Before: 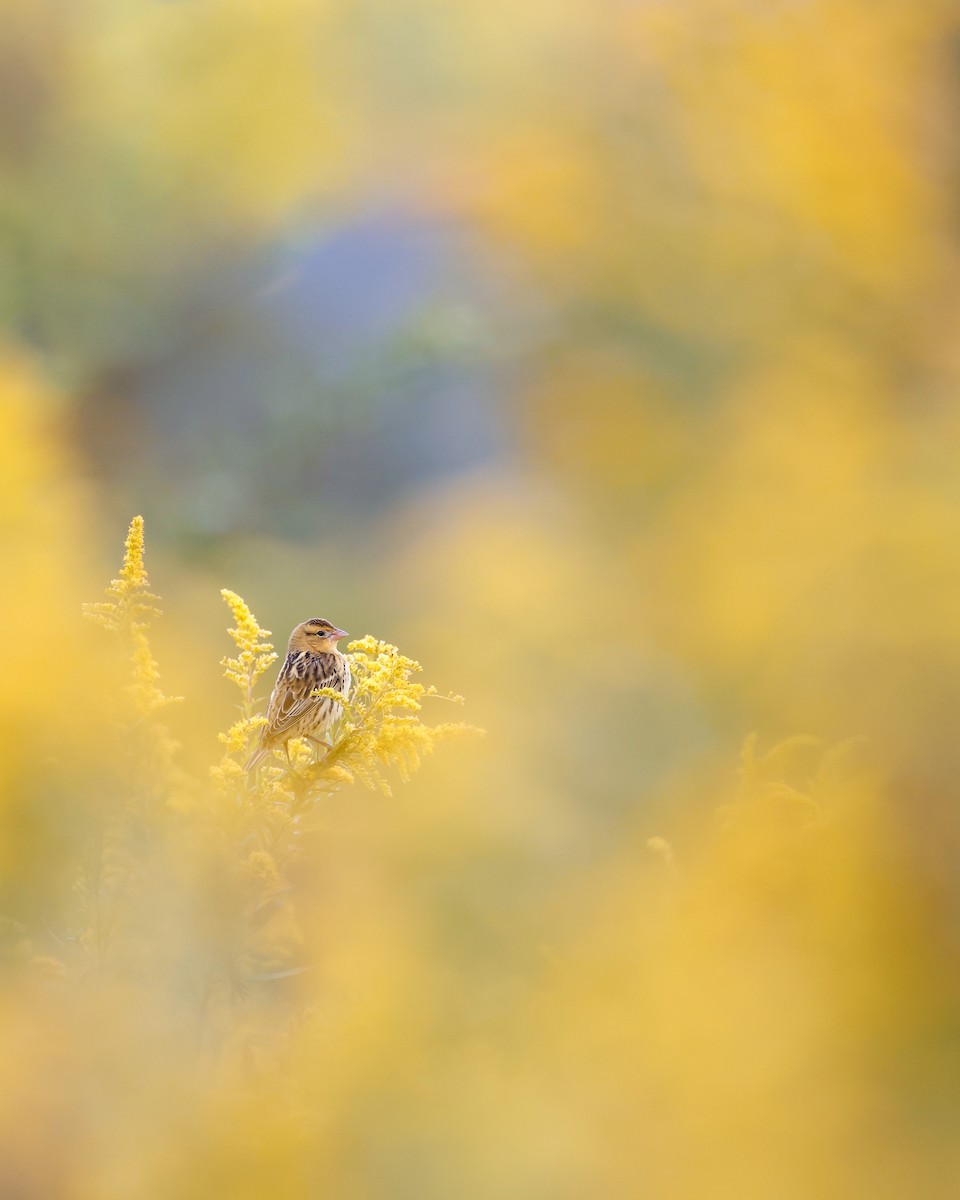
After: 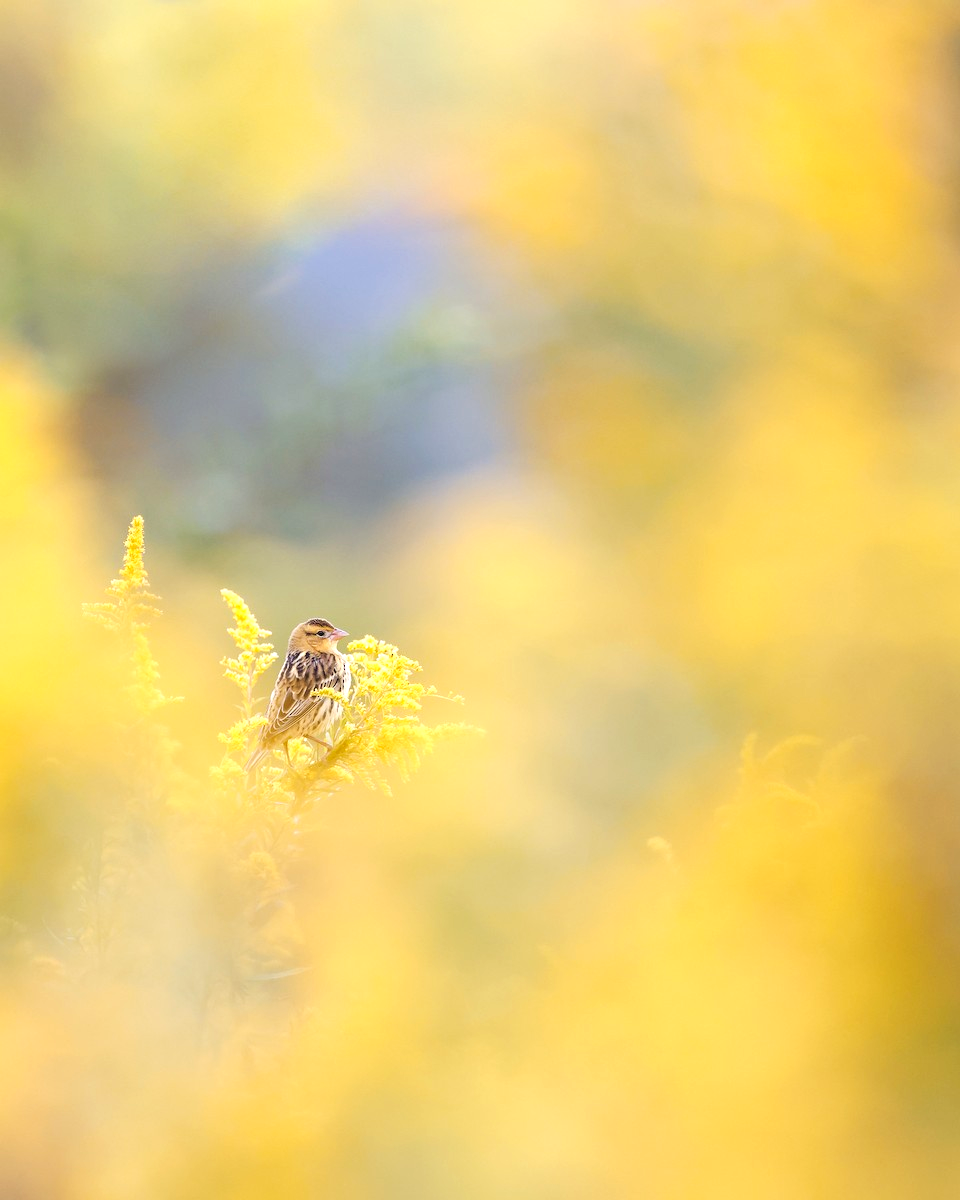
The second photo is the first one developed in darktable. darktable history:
exposure: black level correction 0, exposure 0.5 EV, compensate exposure bias true, compensate highlight preservation false
tone curve: curves: ch0 [(0, 0) (0.266, 0.247) (0.741, 0.751) (1, 1)], preserve colors none
